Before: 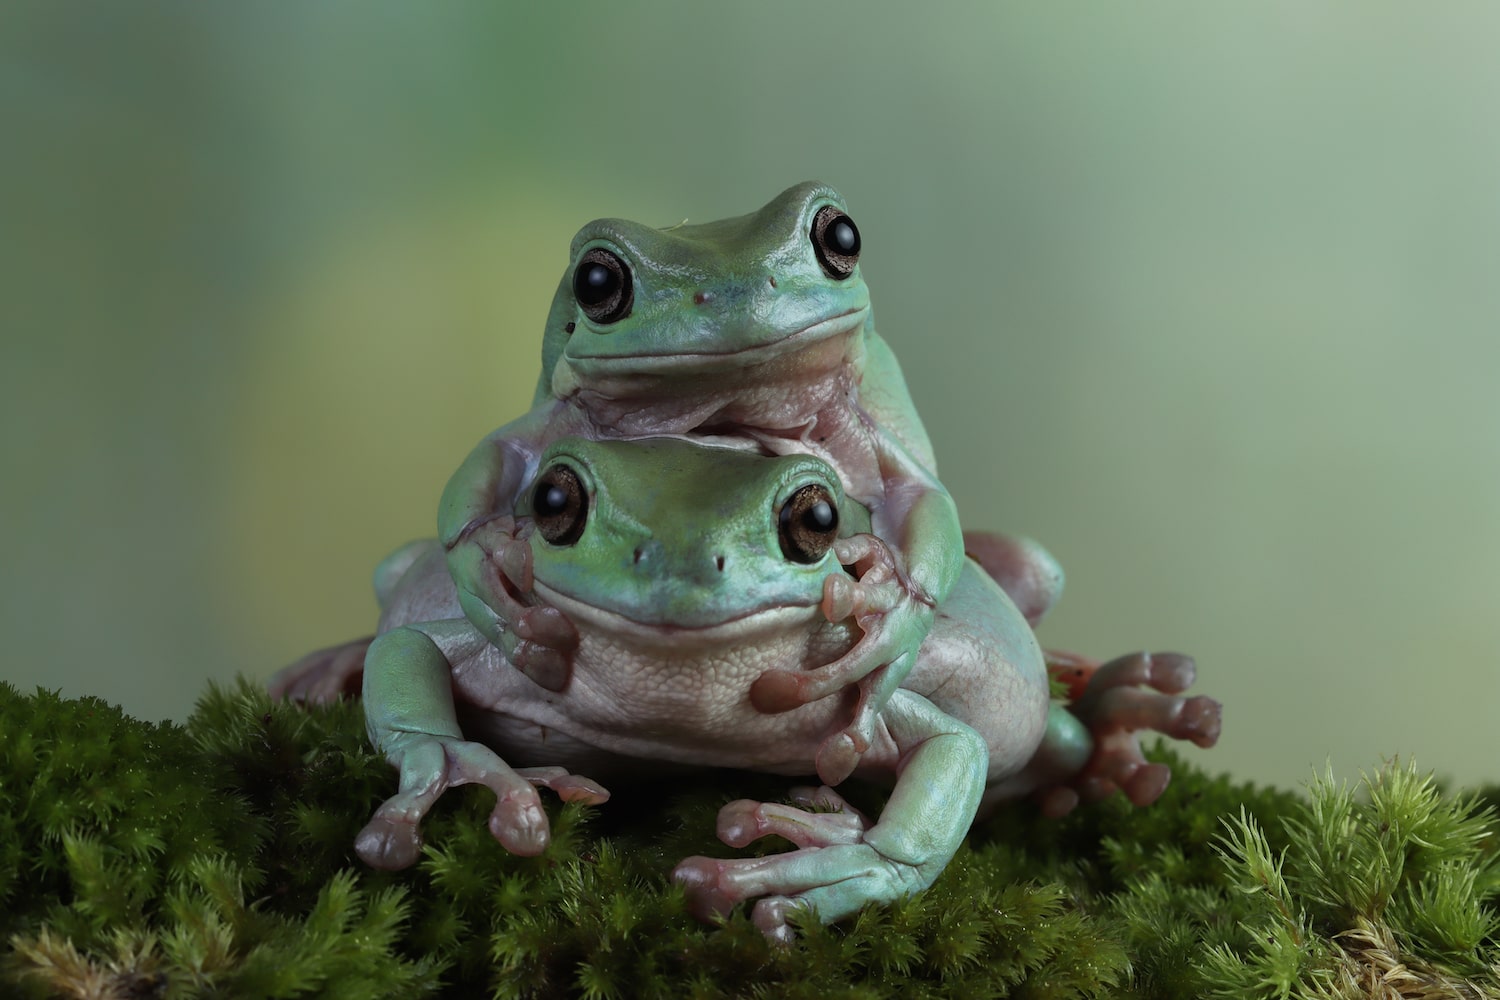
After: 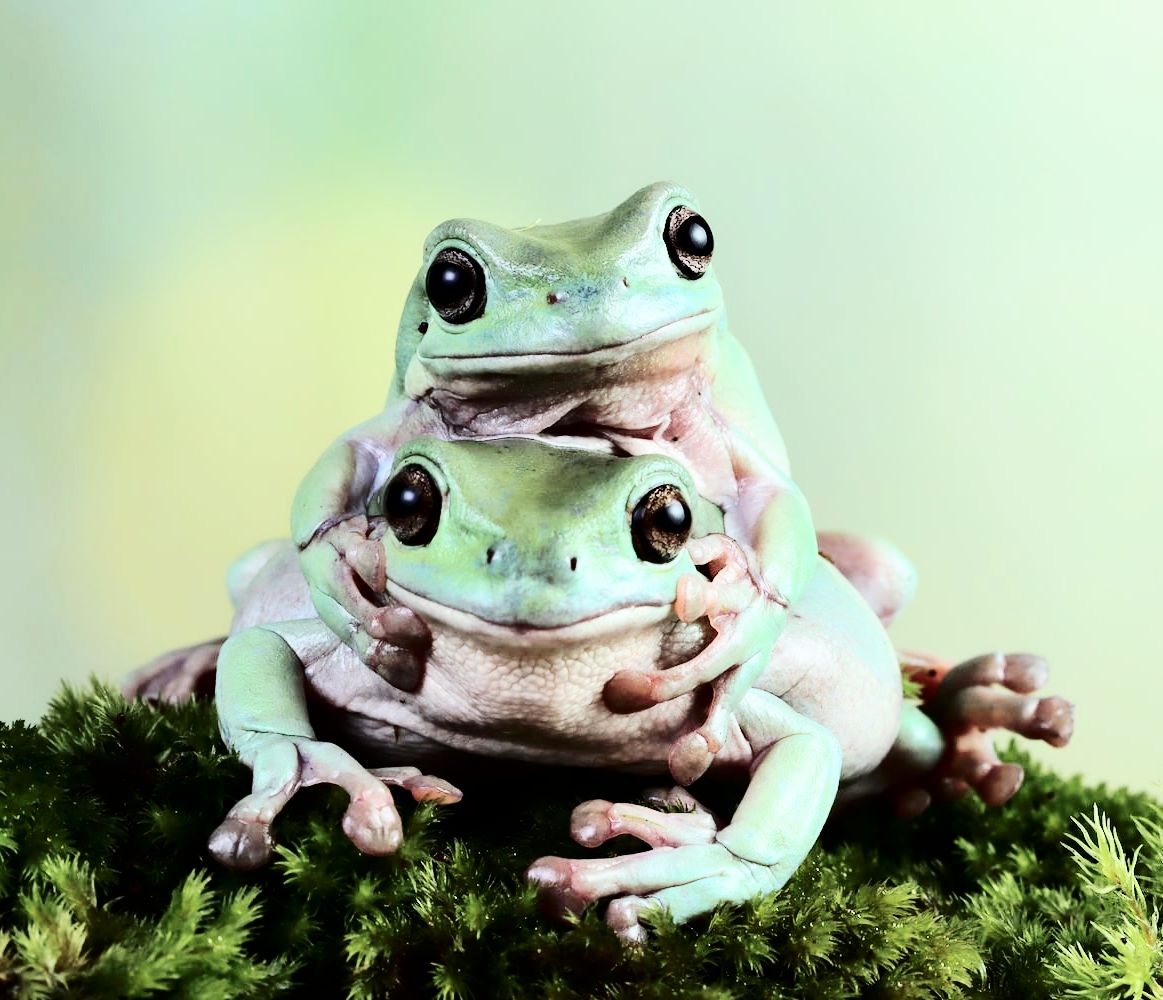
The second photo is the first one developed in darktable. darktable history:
crop: left 9.845%, right 12.577%
base curve: curves: ch0 [(0, 0) (0.028, 0.03) (0.121, 0.232) (0.46, 0.748) (0.859, 0.968) (1, 1)], preserve colors none
tone curve: curves: ch0 [(0, 0) (0.004, 0) (0.133, 0.071) (0.325, 0.456) (0.832, 0.957) (1, 1)], color space Lab, independent channels, preserve colors none
